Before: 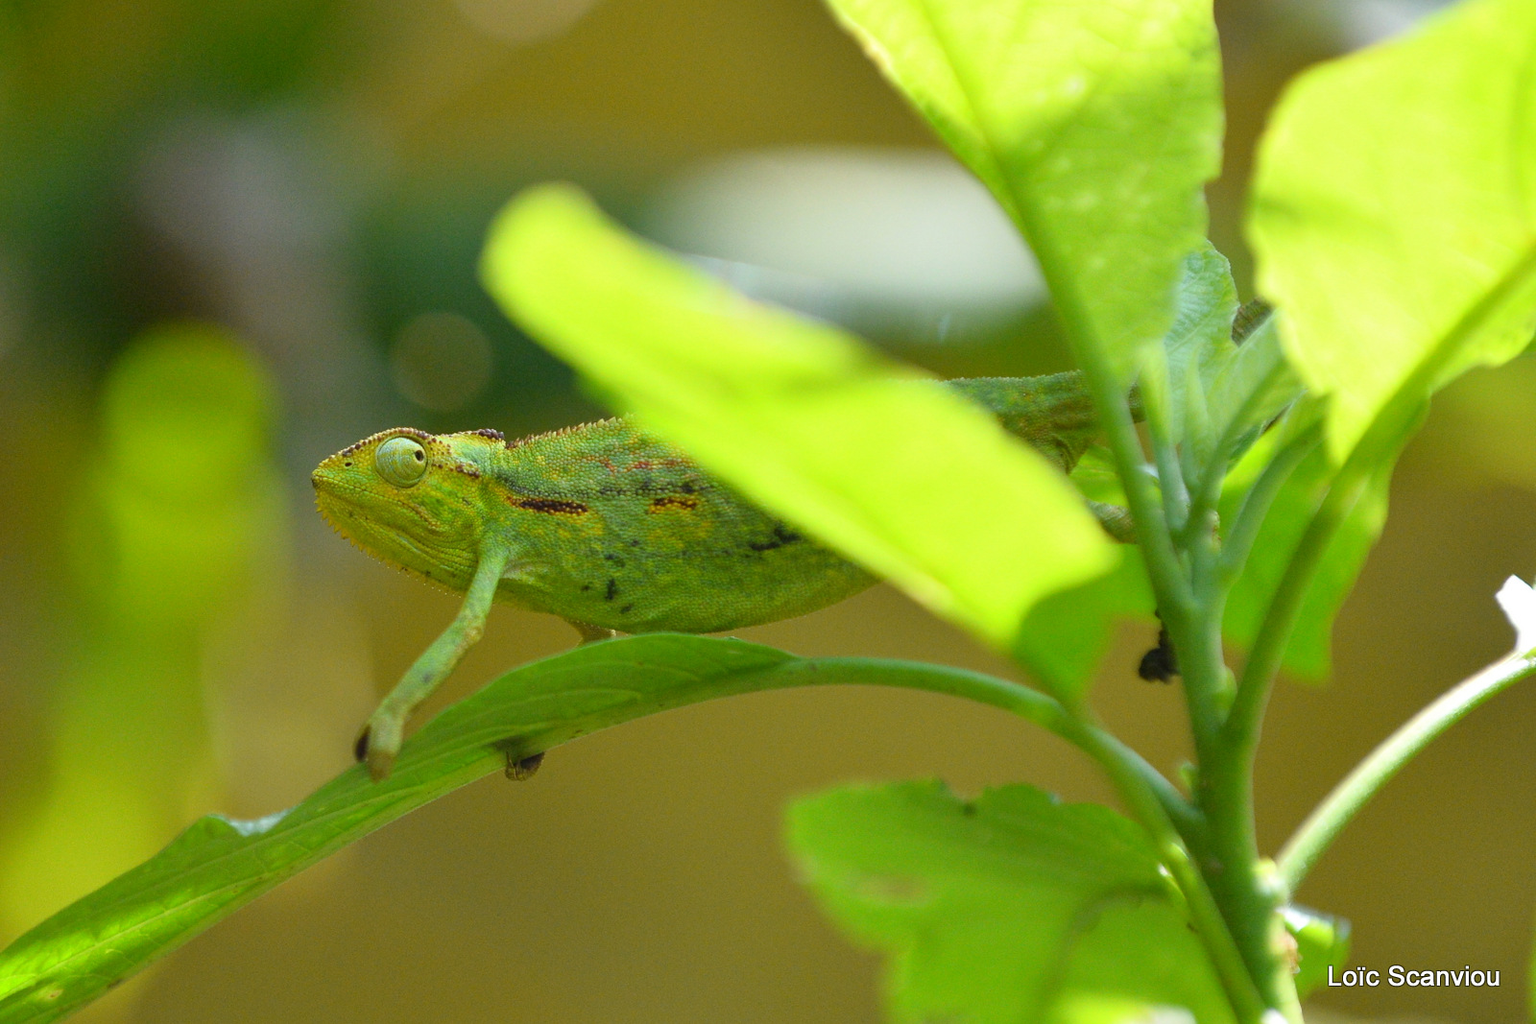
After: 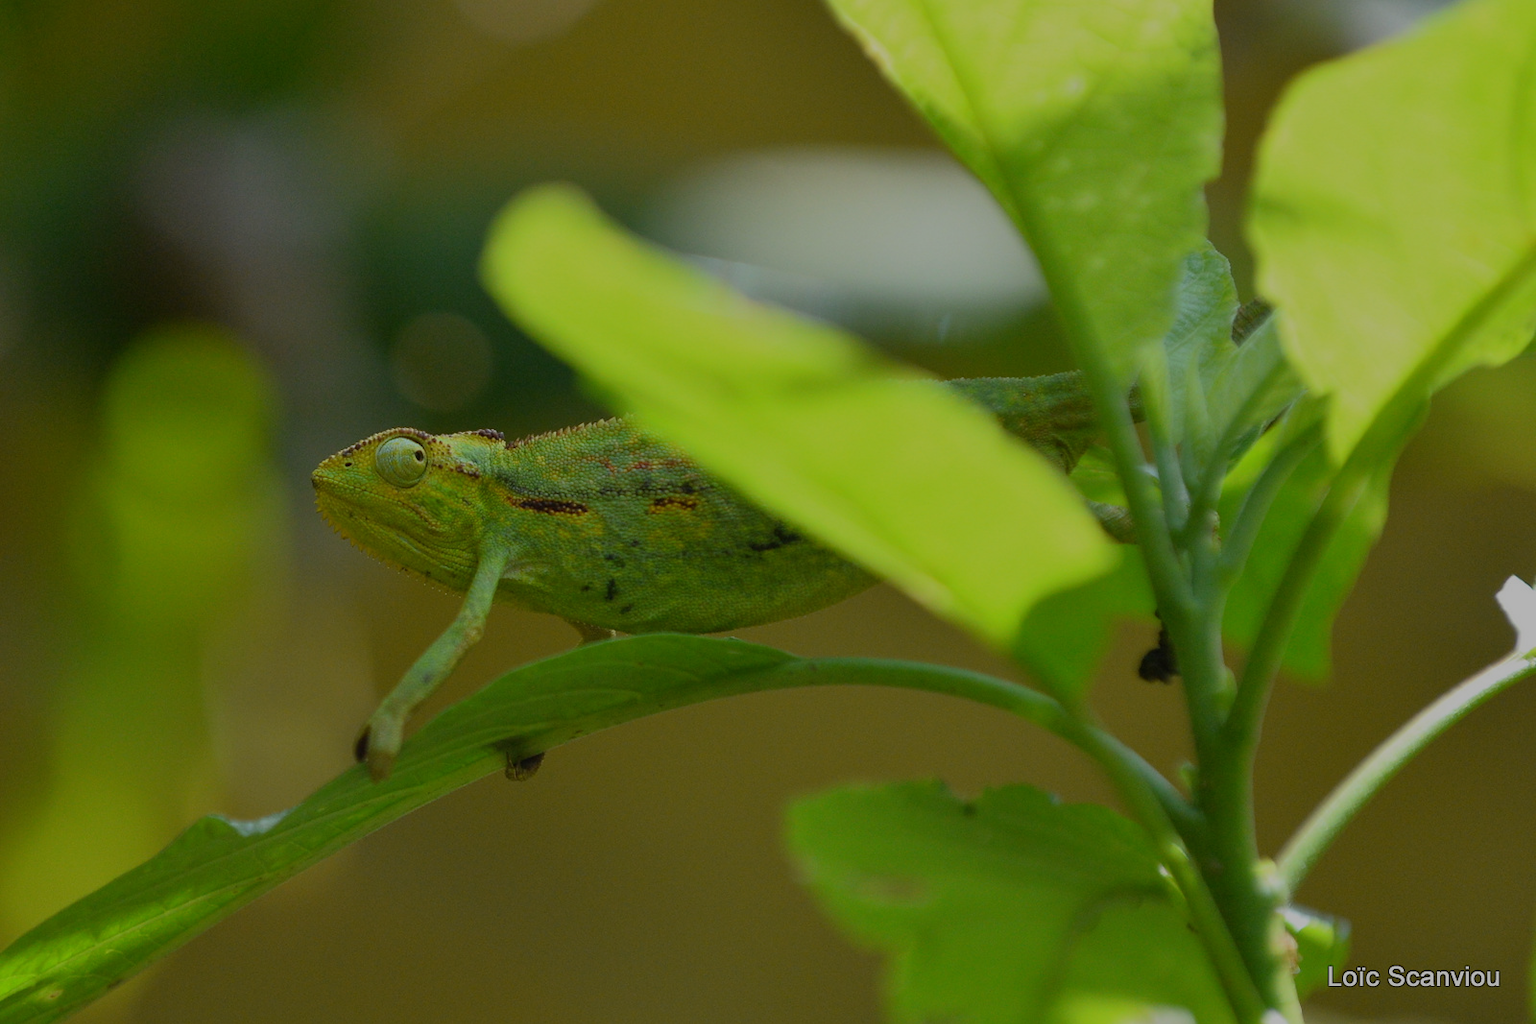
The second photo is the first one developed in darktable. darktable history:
exposure: black level correction 0, exposure 1.193 EV, compensate exposure bias true, compensate highlight preservation false
